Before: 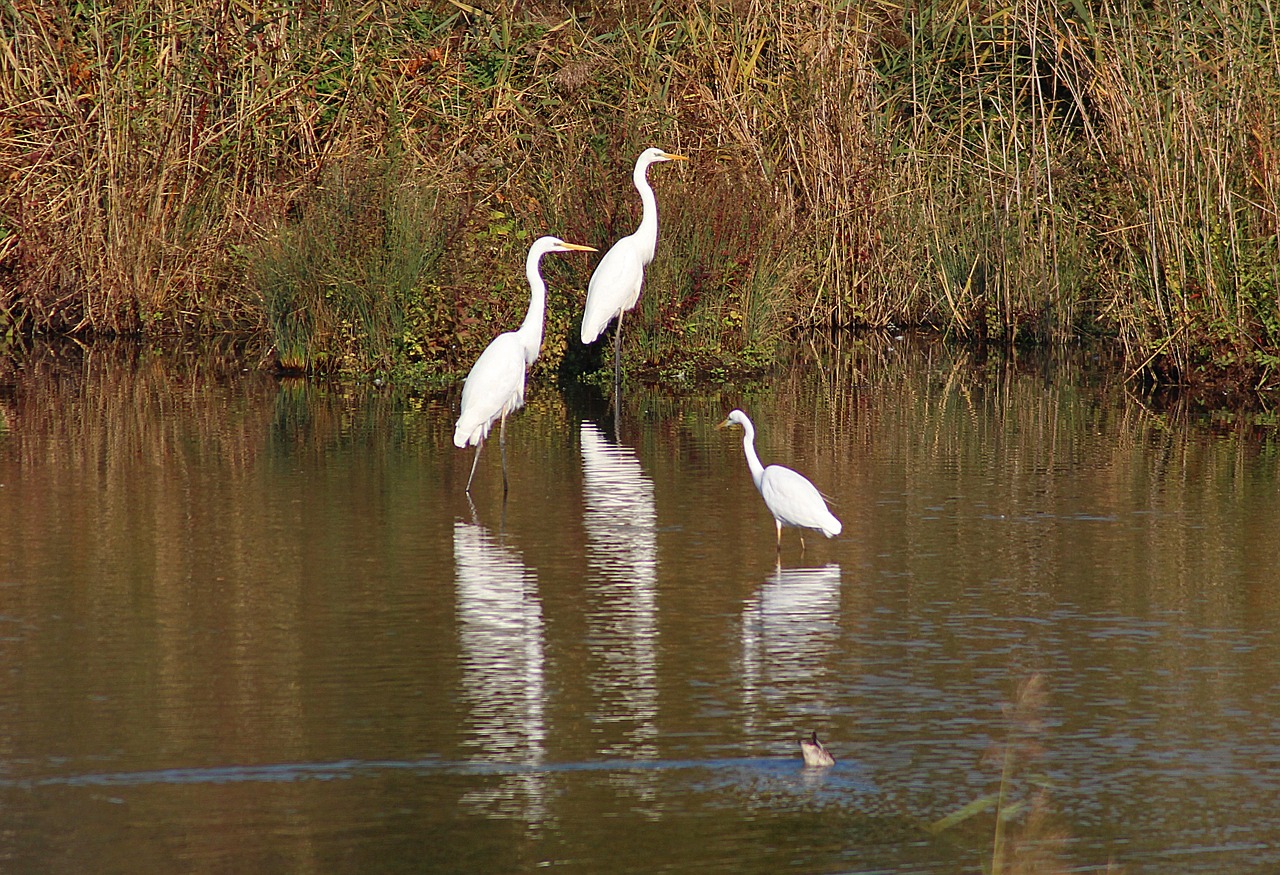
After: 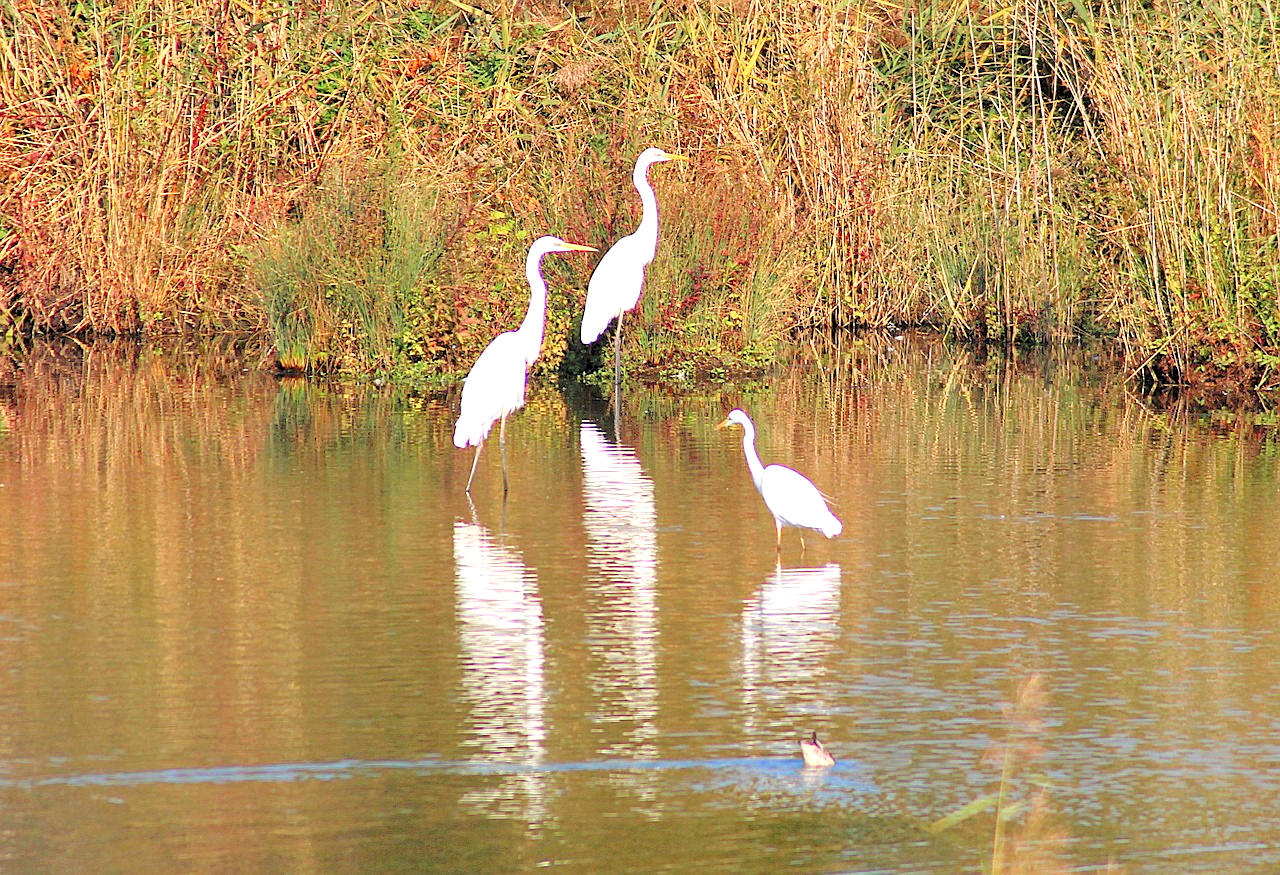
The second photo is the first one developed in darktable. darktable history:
exposure: exposure 1 EV, compensate exposure bias true, compensate highlight preservation false
levels: levels [0.072, 0.414, 0.976]
